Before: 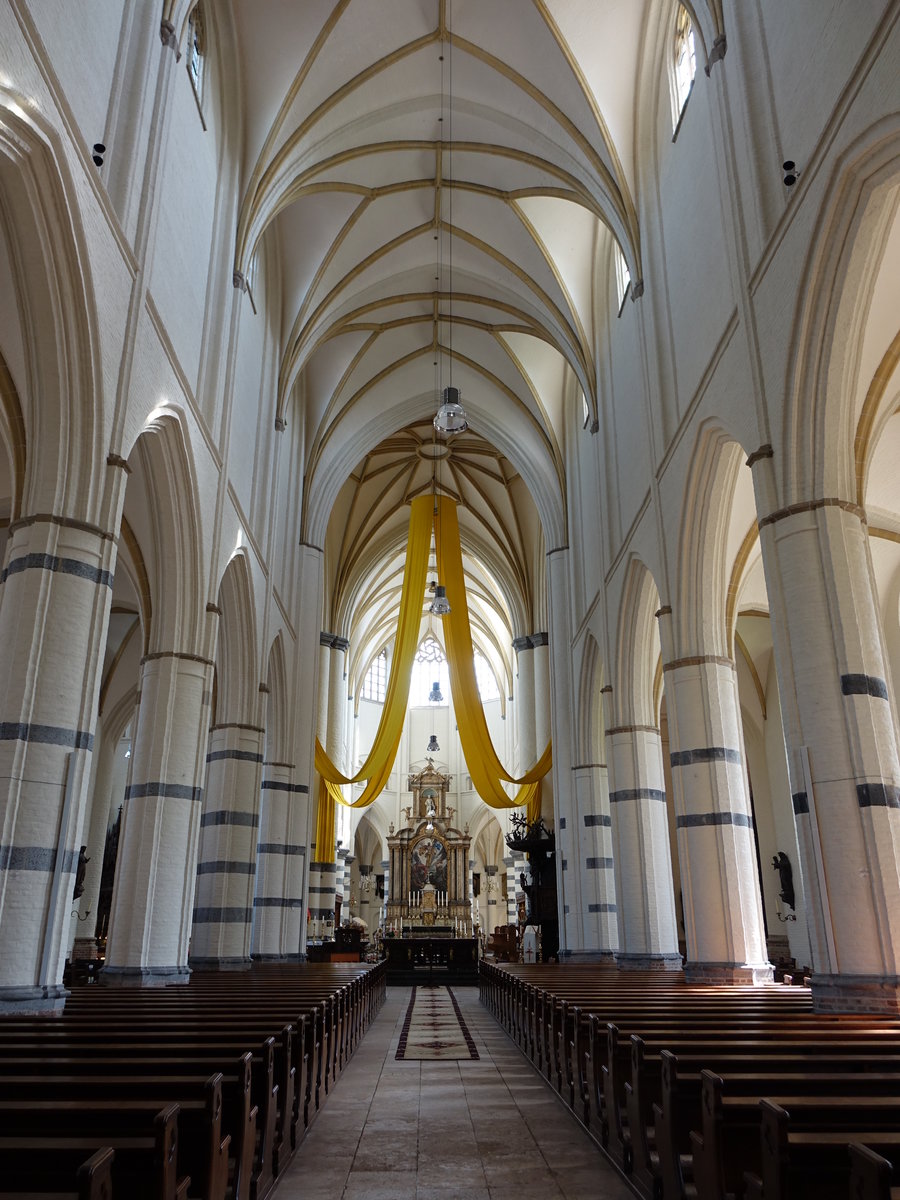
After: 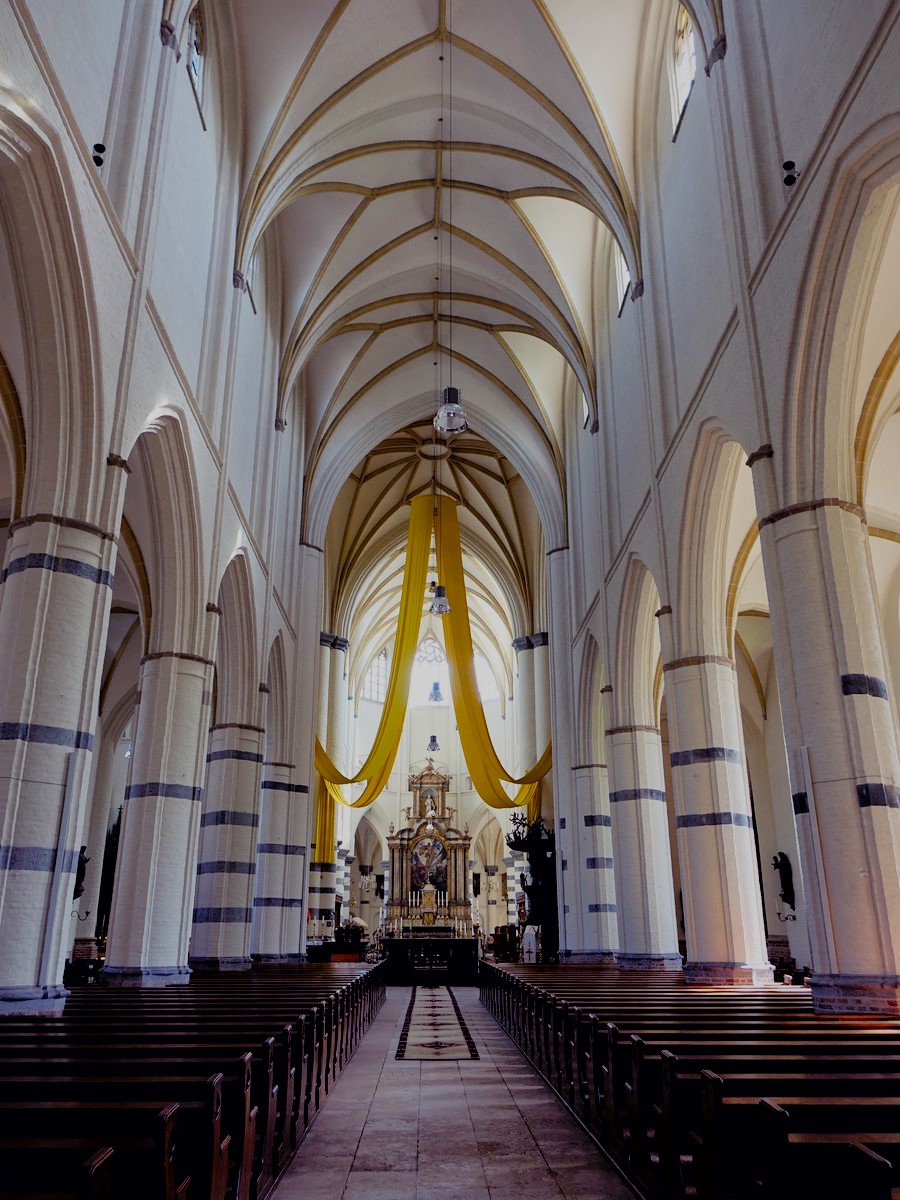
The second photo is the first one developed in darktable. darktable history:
color balance rgb: shadows lift › luminance -21.314%, shadows lift › chroma 8.949%, shadows lift › hue 283.06°, highlights gain › luminance 14.651%, global offset › luminance -0.483%, linear chroma grading › global chroma 0.754%, perceptual saturation grading › global saturation 20%, perceptual saturation grading › highlights -25.826%, perceptual saturation grading › shadows 25.244%, global vibrance 3.648%
shadows and highlights: on, module defaults
filmic rgb: black relative exposure -7.47 EV, white relative exposure 4.83 EV, hardness 3.39, color science v6 (2022)
